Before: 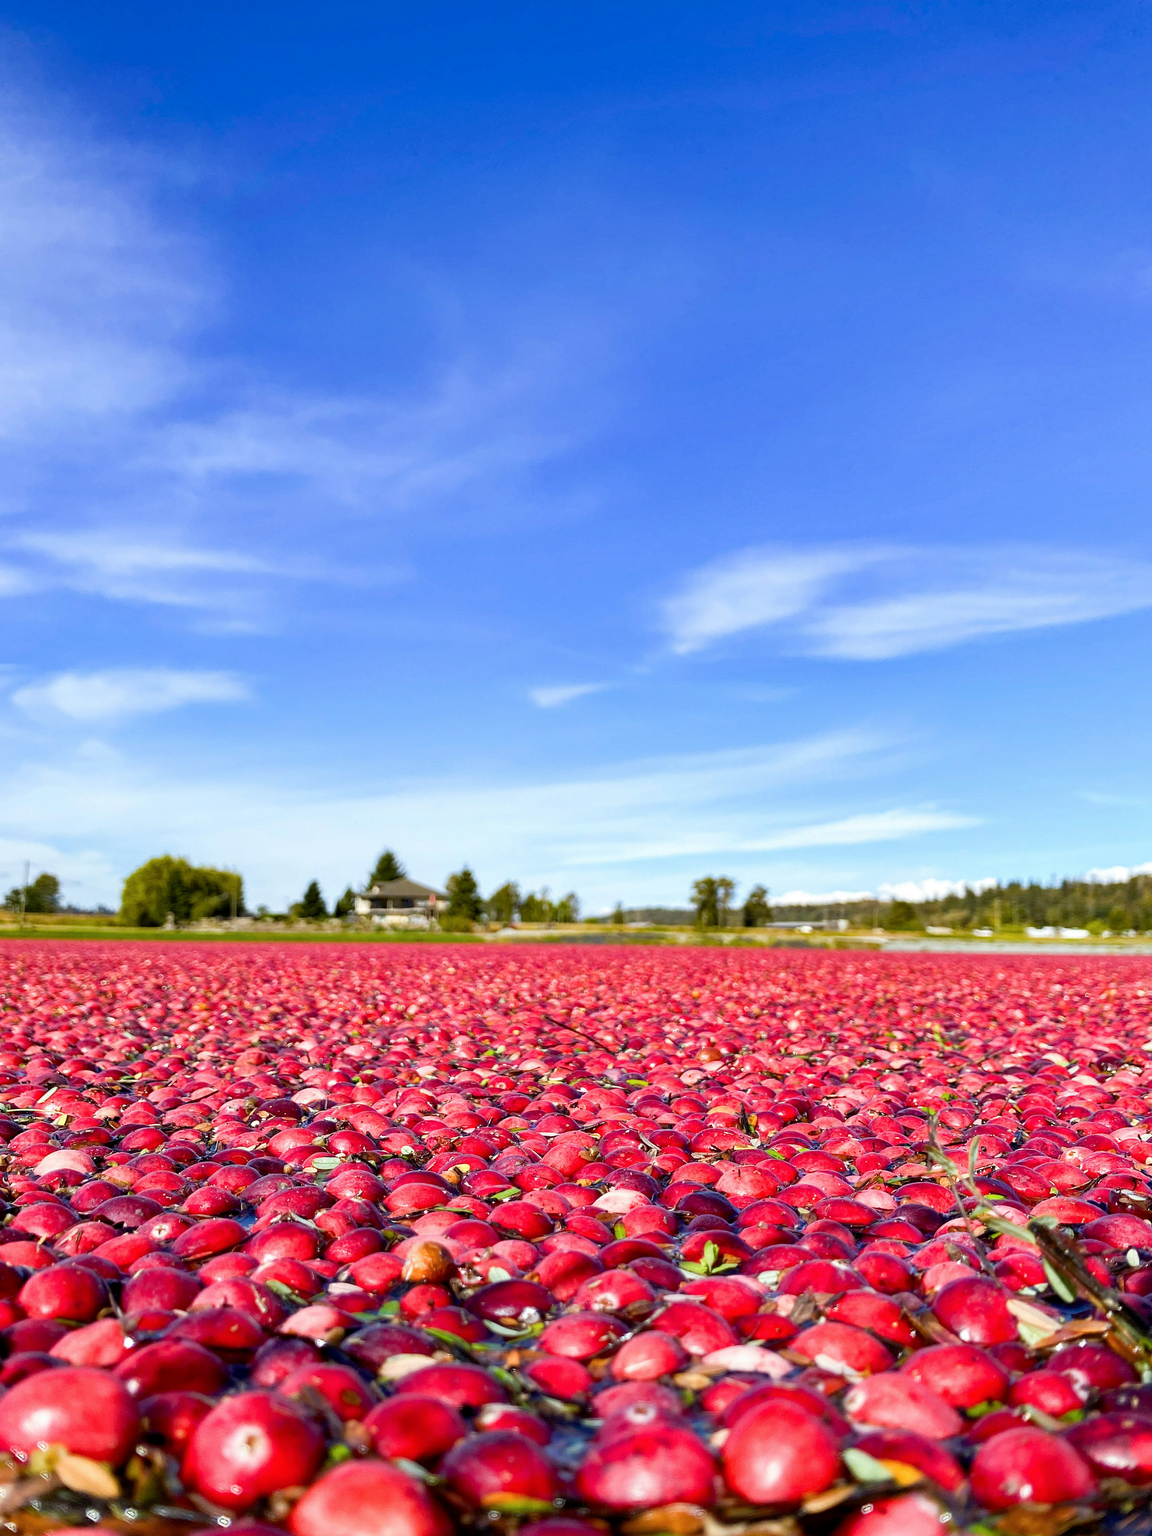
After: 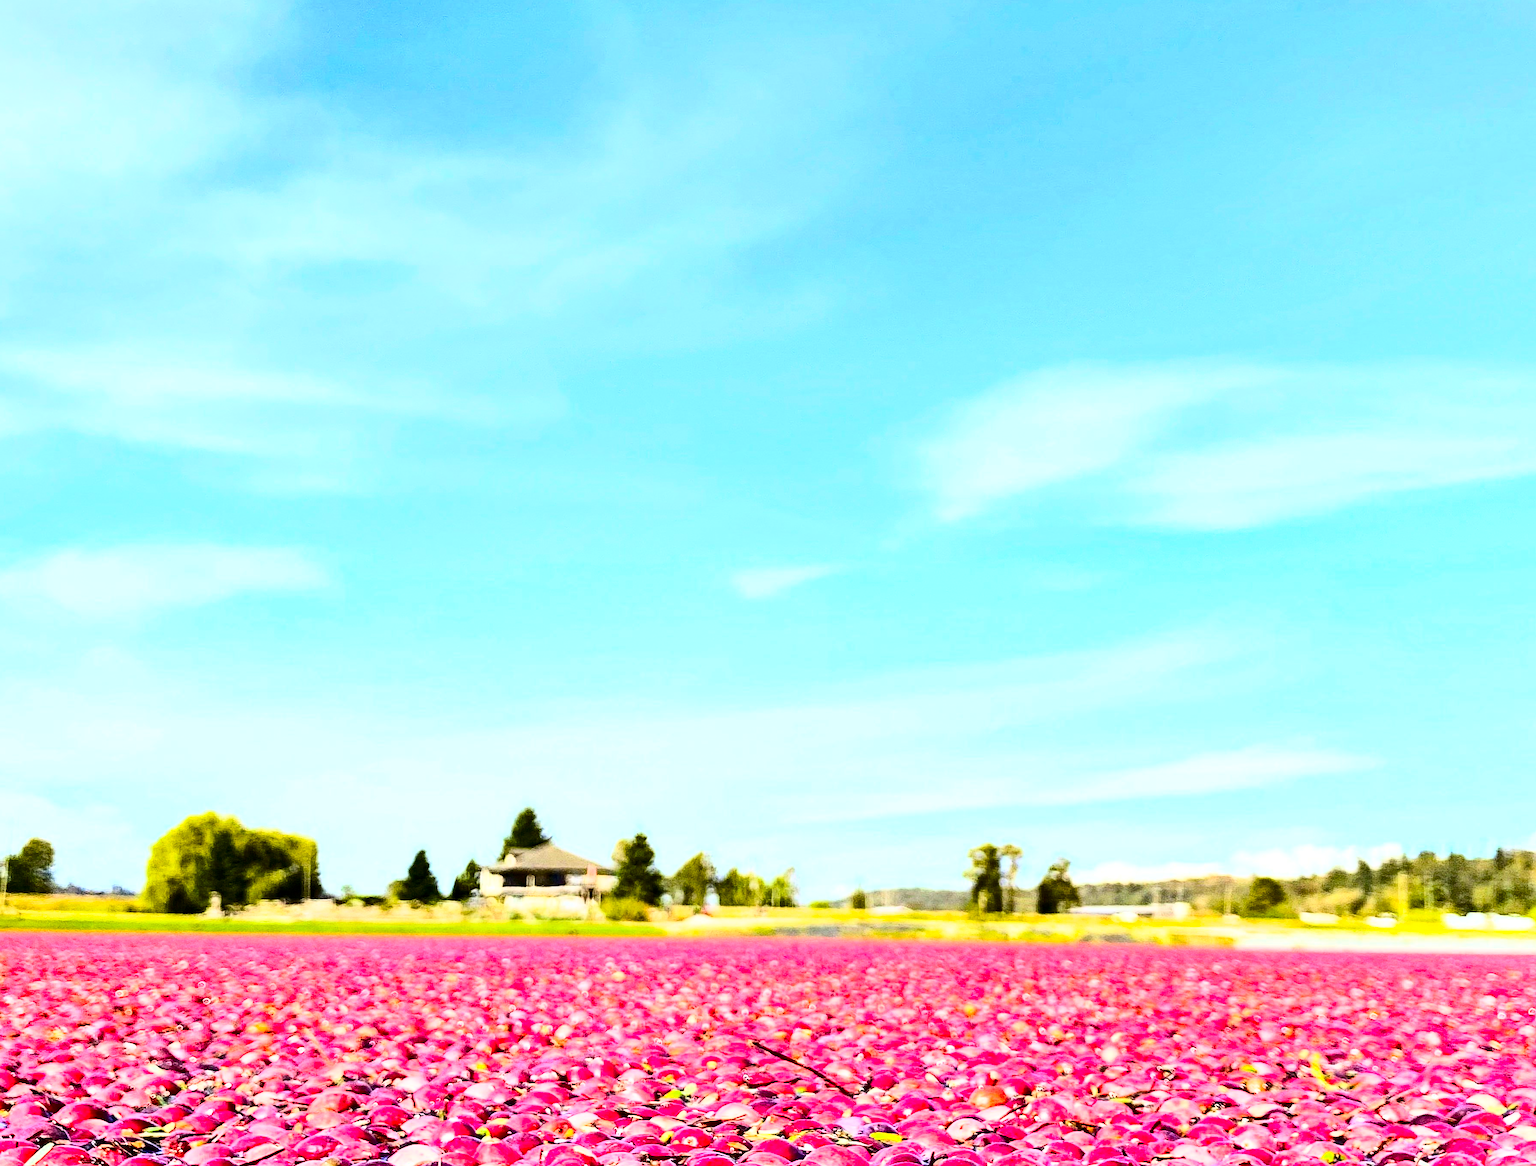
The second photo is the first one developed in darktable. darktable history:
crop: left 1.794%, top 18.927%, right 5.303%, bottom 28.135%
contrast brightness saturation: contrast 0.405, brightness 0.047, saturation 0.252
sharpen: on, module defaults
base curve: curves: ch0 [(0, 0) (0.026, 0.03) (0.109, 0.232) (0.351, 0.748) (0.669, 0.968) (1, 1)]
